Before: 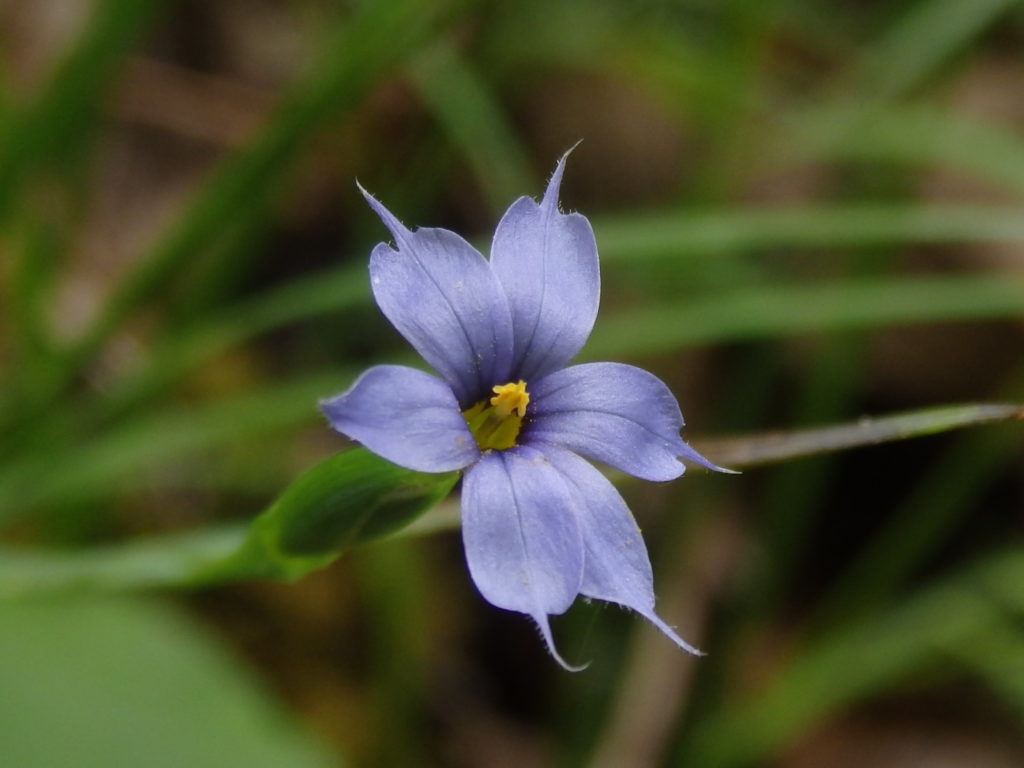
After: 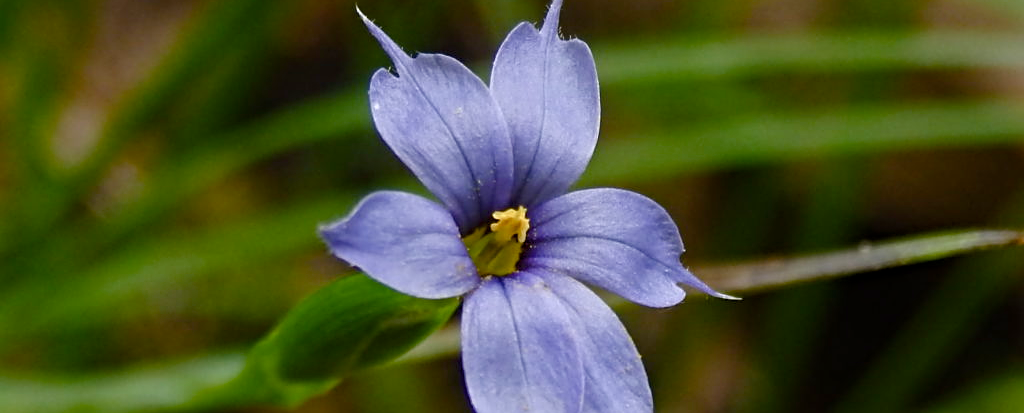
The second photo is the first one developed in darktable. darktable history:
crop and rotate: top 22.687%, bottom 23.478%
sharpen: on, module defaults
color balance rgb: perceptual saturation grading › global saturation 25.059%, perceptual saturation grading › highlights -50.459%, perceptual saturation grading › shadows 30.796%, global vibrance 20%
contrast equalizer: octaves 7, y [[0.5, 0.5, 0.501, 0.63, 0.504, 0.5], [0.5 ×6], [0.5 ×6], [0 ×6], [0 ×6]]
